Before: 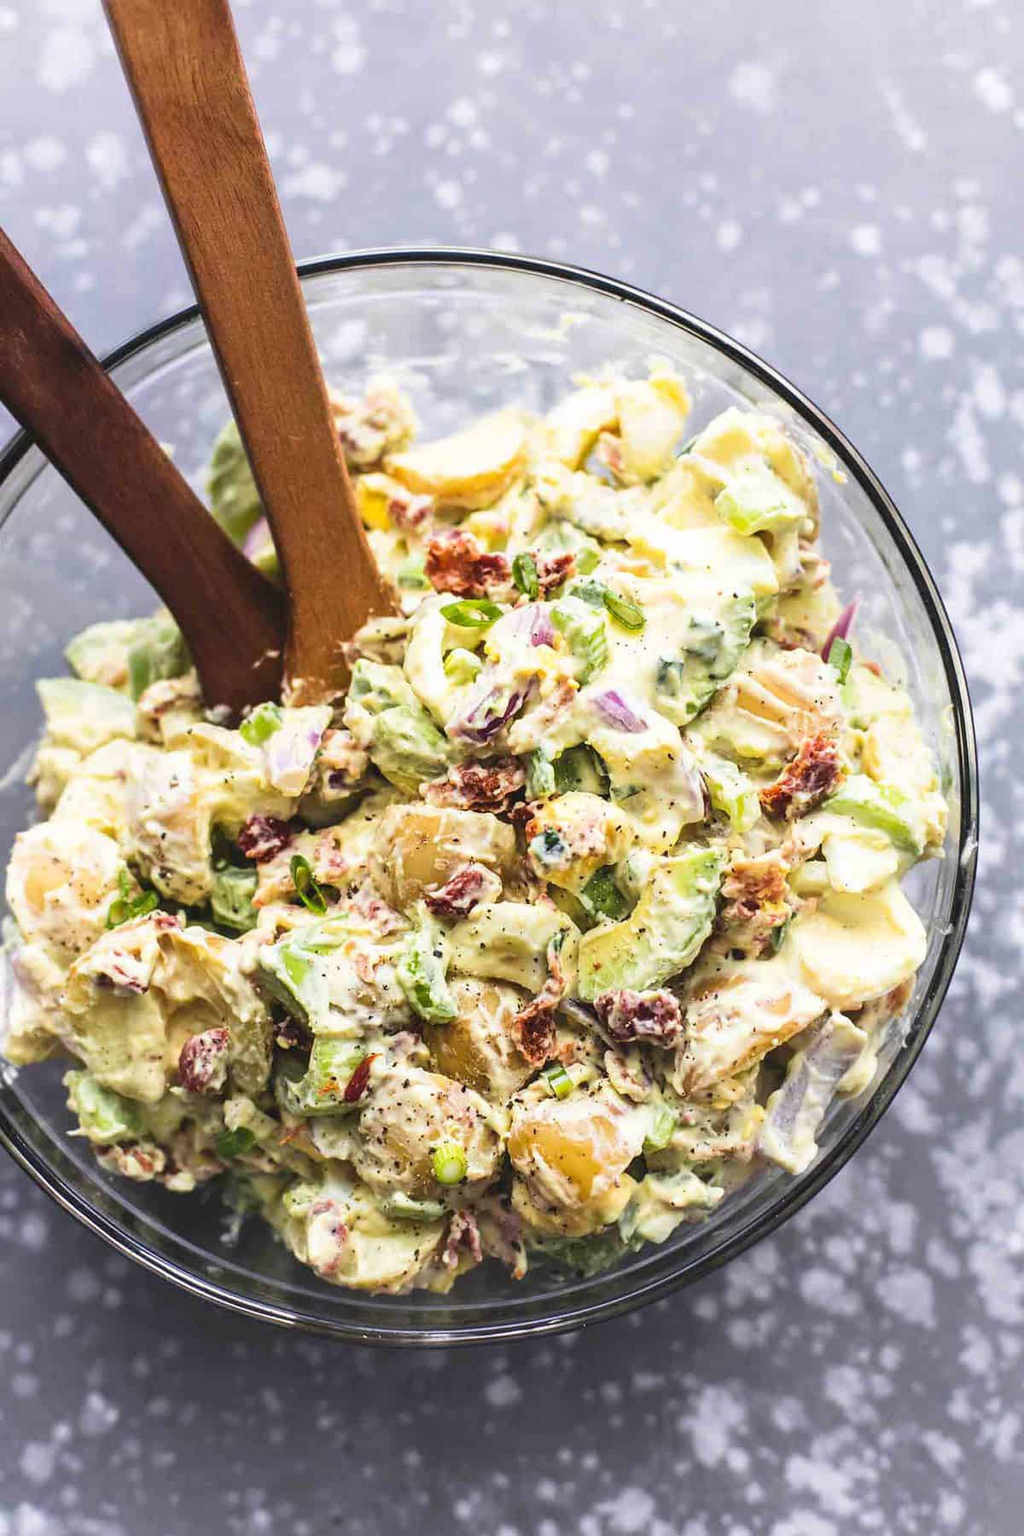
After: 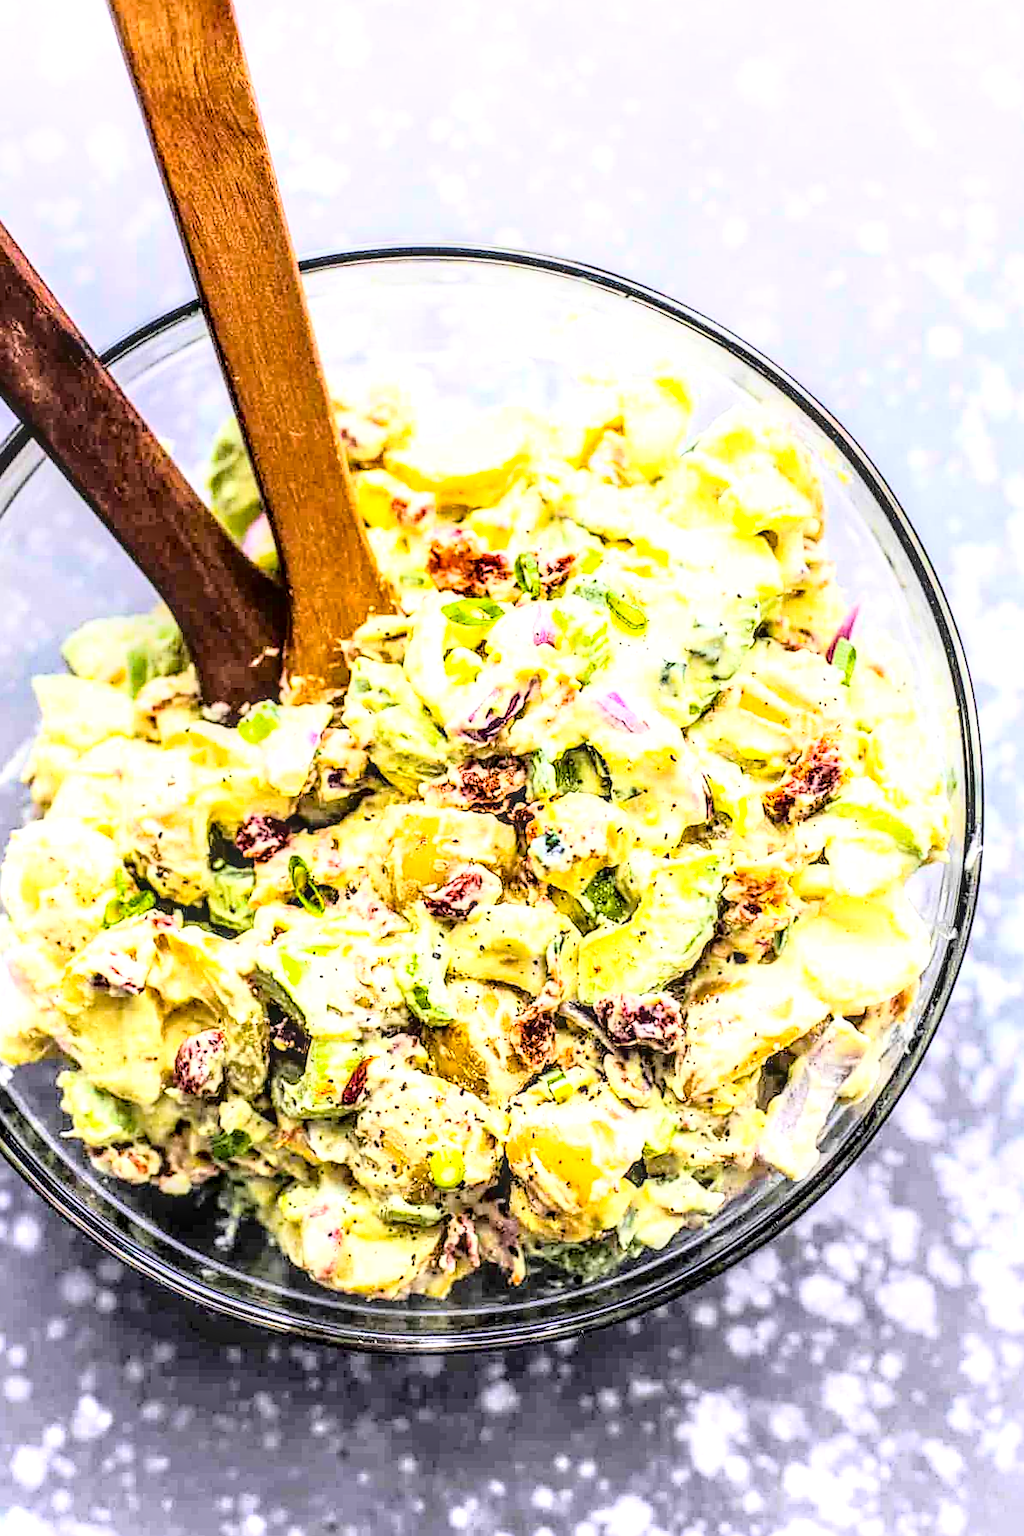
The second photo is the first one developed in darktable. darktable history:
tone curve: curves: ch0 [(0, 0) (0.003, 0.085) (0.011, 0.086) (0.025, 0.086) (0.044, 0.088) (0.069, 0.093) (0.1, 0.102) (0.136, 0.12) (0.177, 0.157) (0.224, 0.203) (0.277, 0.277) (0.335, 0.36) (0.399, 0.463) (0.468, 0.559) (0.543, 0.626) (0.623, 0.703) (0.709, 0.789) (0.801, 0.869) (0.898, 0.927) (1, 1)], color space Lab, independent channels, preserve colors none
color balance rgb: global offset › luminance -0.427%, linear chroma grading › global chroma 8.948%, perceptual saturation grading › global saturation 25.164%
crop and rotate: angle -0.344°
local contrast: highlights 1%, shadows 5%, detail 181%
sharpen: on, module defaults
tone equalizer: edges refinement/feathering 500, mask exposure compensation -1.57 EV, preserve details no
contrast brightness saturation: saturation -0.067
base curve: curves: ch0 [(0, 0) (0.012, 0.01) (0.073, 0.168) (0.31, 0.711) (0.645, 0.957) (1, 1)]
